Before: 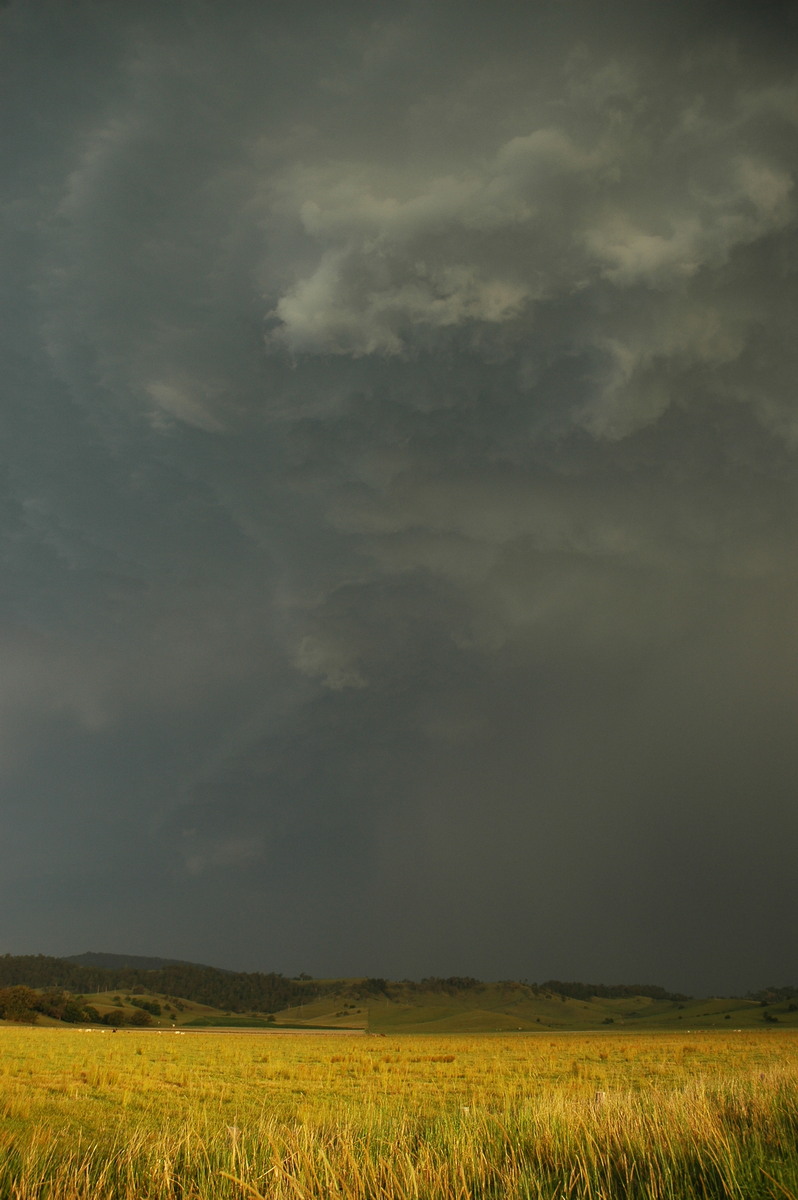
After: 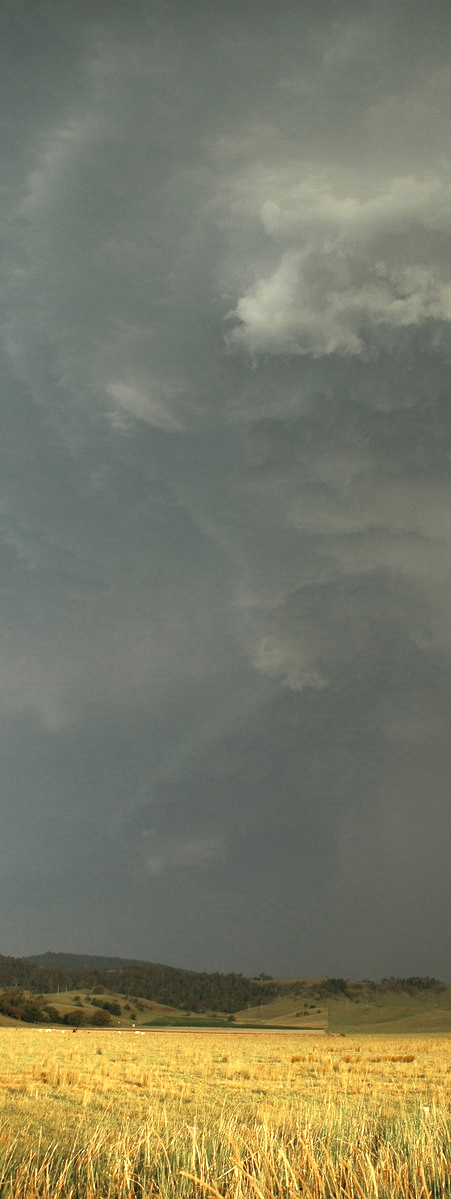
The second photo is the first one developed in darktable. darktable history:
color zones: curves: ch0 [(0, 0.5) (0.125, 0.4) (0.25, 0.5) (0.375, 0.4) (0.5, 0.4) (0.625, 0.35) (0.75, 0.35) (0.875, 0.5)]; ch1 [(0, 0.35) (0.125, 0.45) (0.25, 0.35) (0.375, 0.35) (0.5, 0.35) (0.625, 0.35) (0.75, 0.45) (0.875, 0.35)]; ch2 [(0, 0.6) (0.125, 0.5) (0.25, 0.5) (0.375, 0.6) (0.5, 0.6) (0.625, 0.5) (0.75, 0.5) (0.875, 0.5)]
levels: levels [0, 0.374, 0.749]
crop: left 5.088%, right 38.327%
